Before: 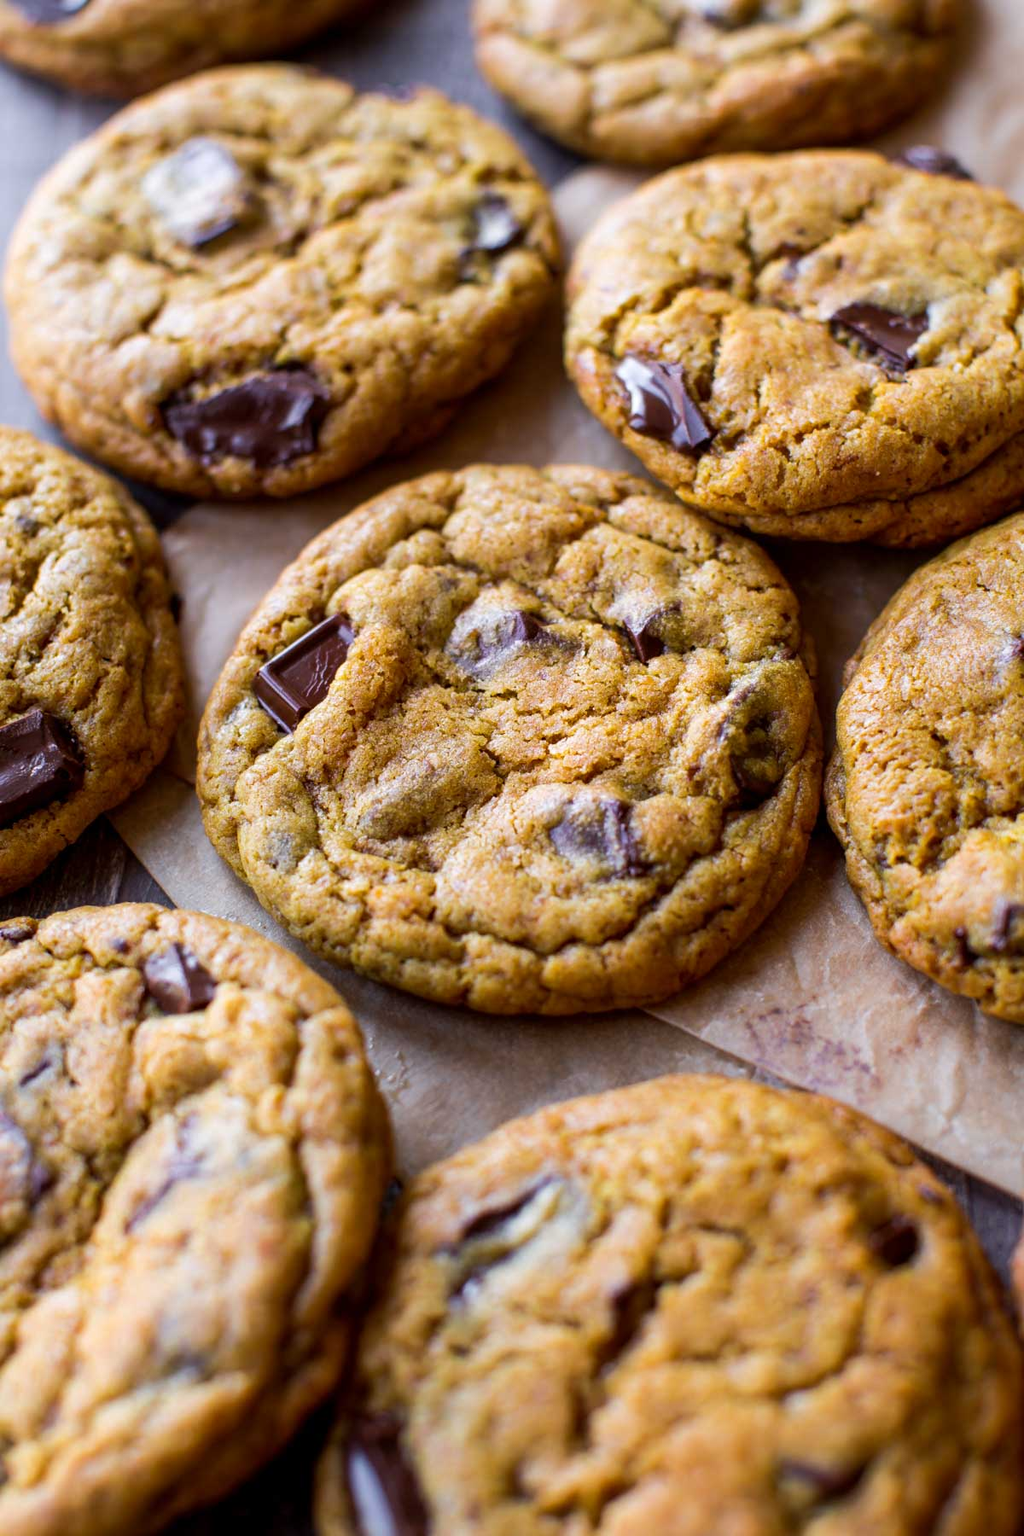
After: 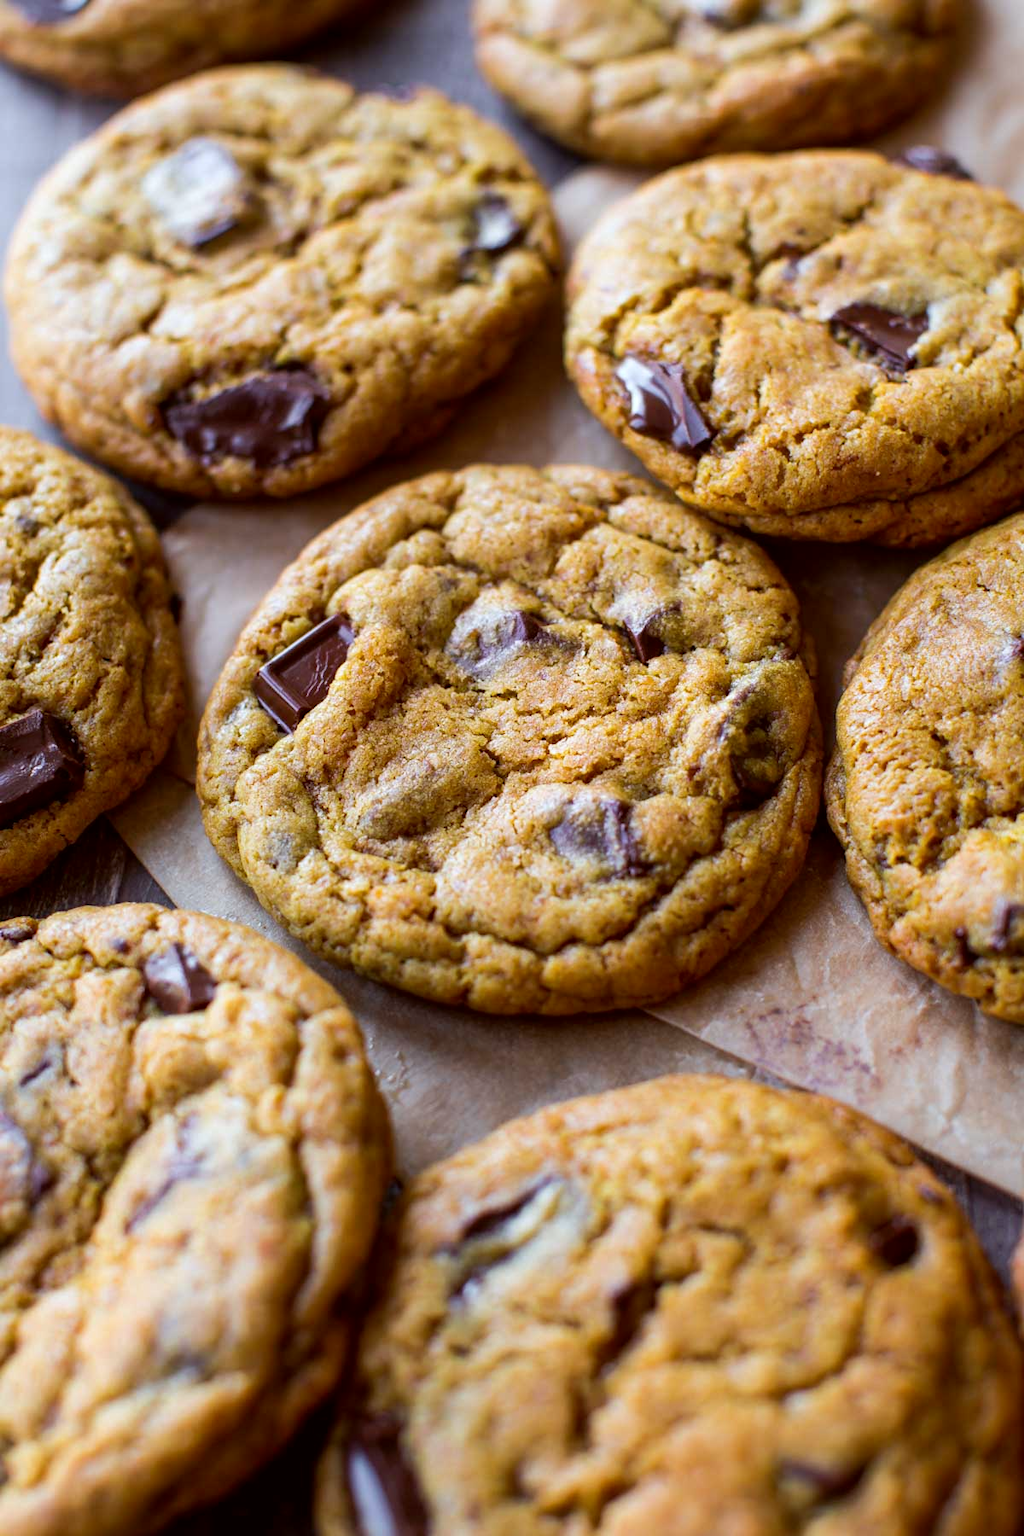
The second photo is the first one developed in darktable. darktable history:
color correction: highlights a* -2.99, highlights b* -2.33, shadows a* 2.26, shadows b* 2.99
